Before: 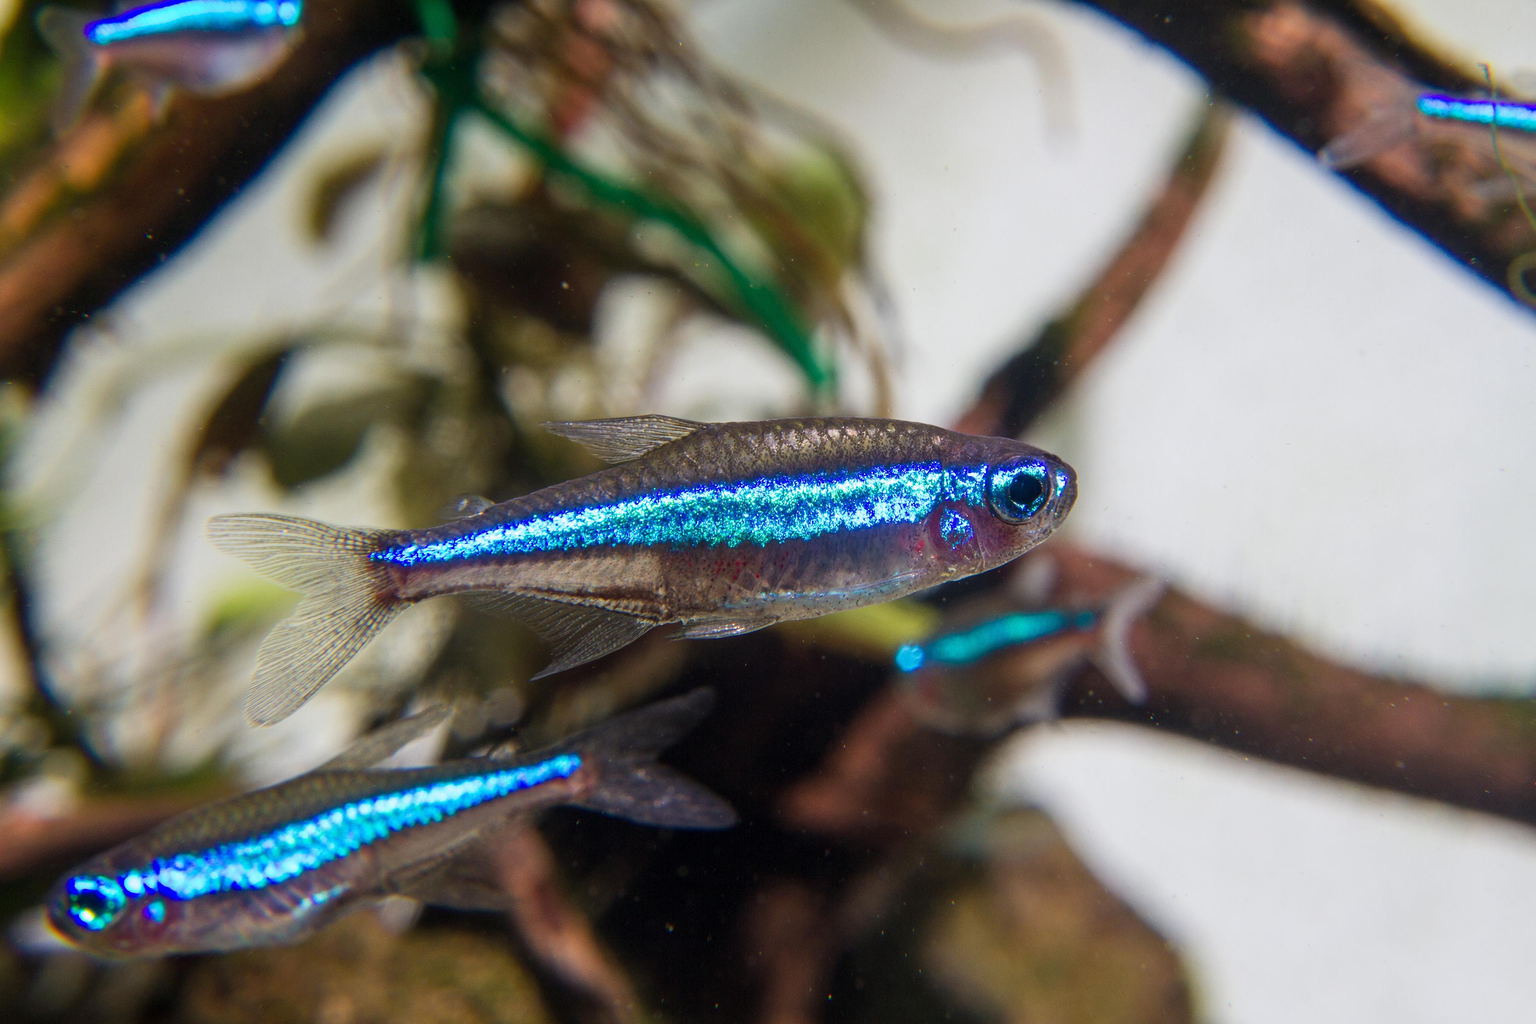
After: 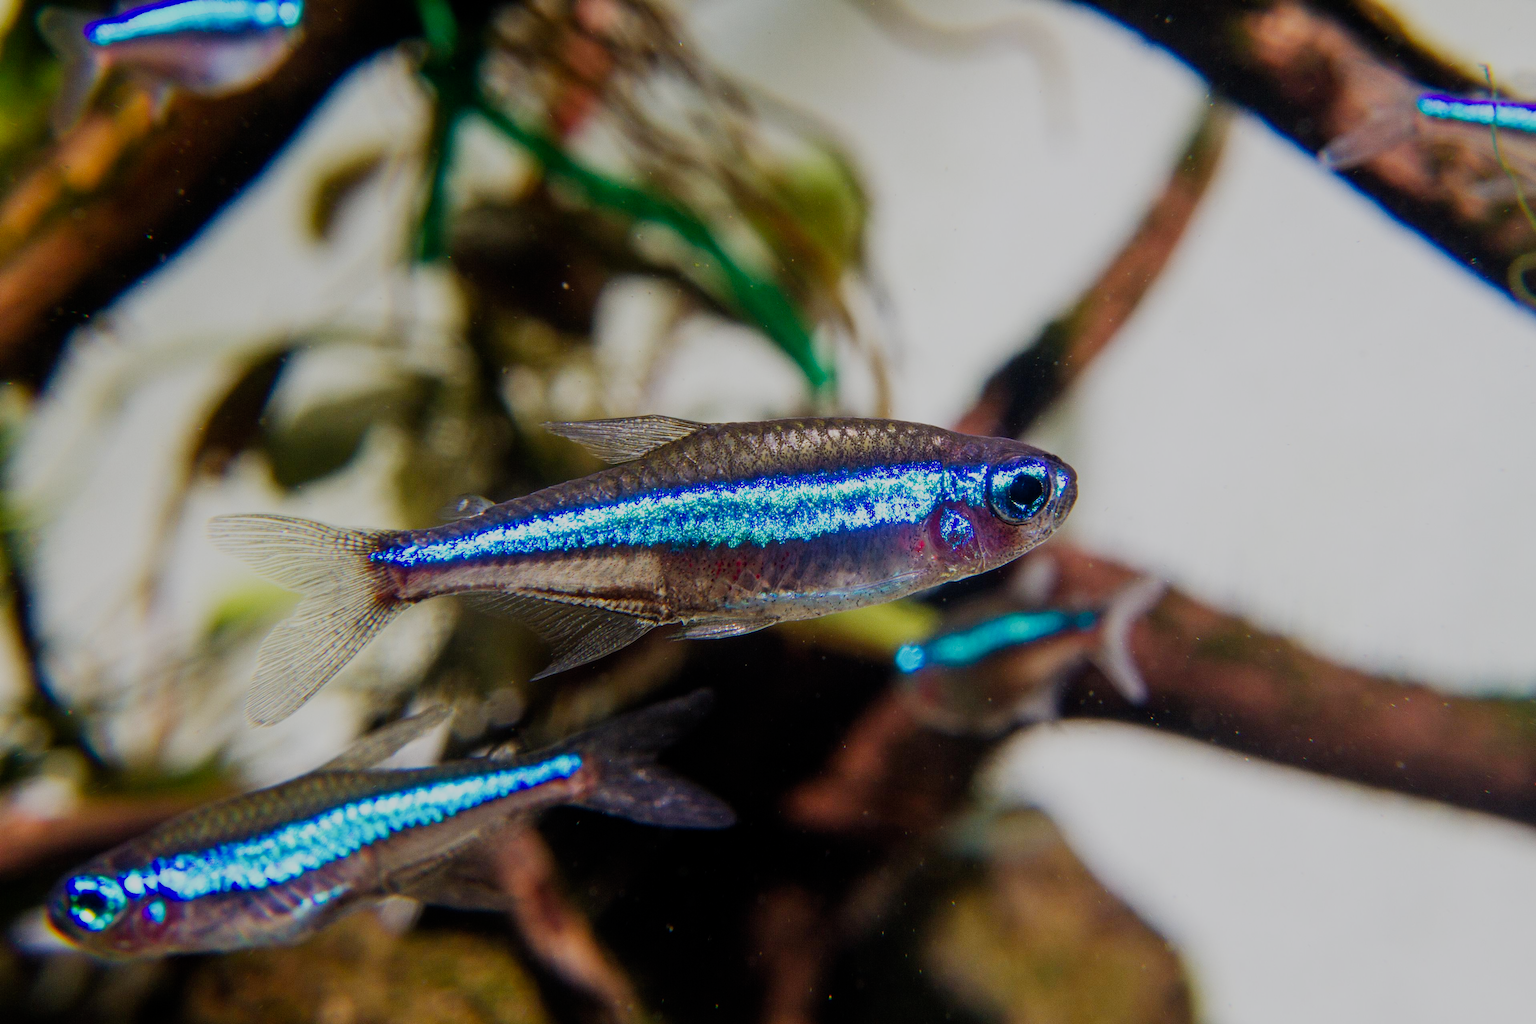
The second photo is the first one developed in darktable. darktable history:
filmic rgb: middle gray luminance 29.05%, black relative exposure -10.23 EV, white relative exposure 5.49 EV, target black luminance 0%, hardness 3.94, latitude 2.47%, contrast 1.126, highlights saturation mix 4.4%, shadows ↔ highlights balance 15.31%, preserve chrominance no, color science v5 (2021), iterations of high-quality reconstruction 0, contrast in shadows safe, contrast in highlights safe
